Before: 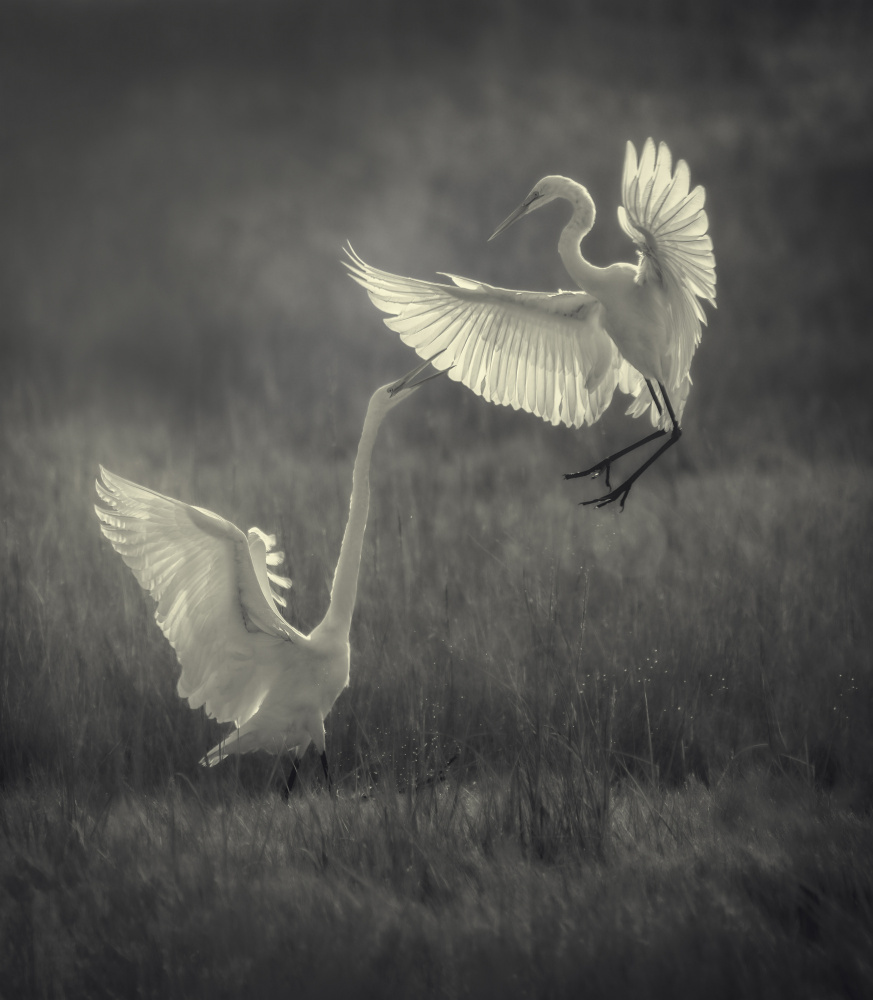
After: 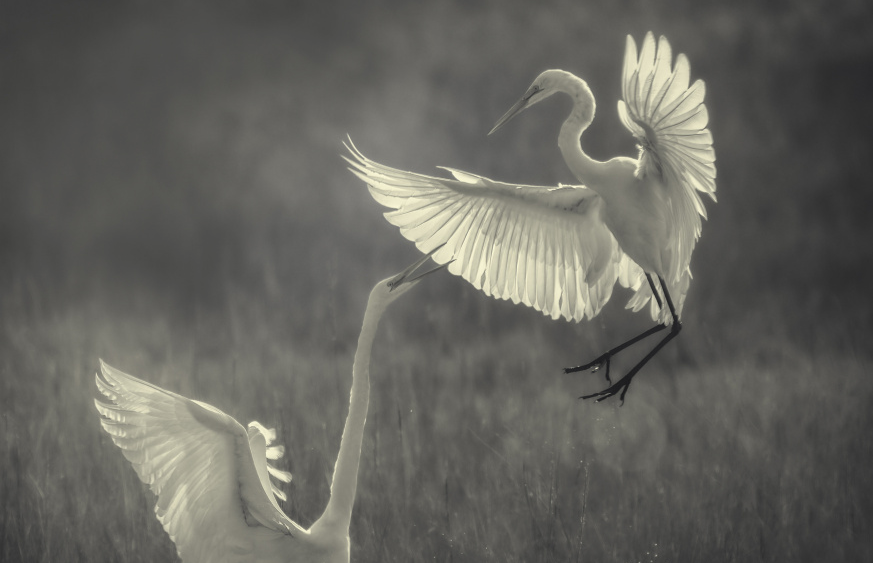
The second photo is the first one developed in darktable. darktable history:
crop and rotate: top 10.631%, bottom 33.022%
exposure: exposure -0.019 EV, compensate exposure bias true, compensate highlight preservation false
